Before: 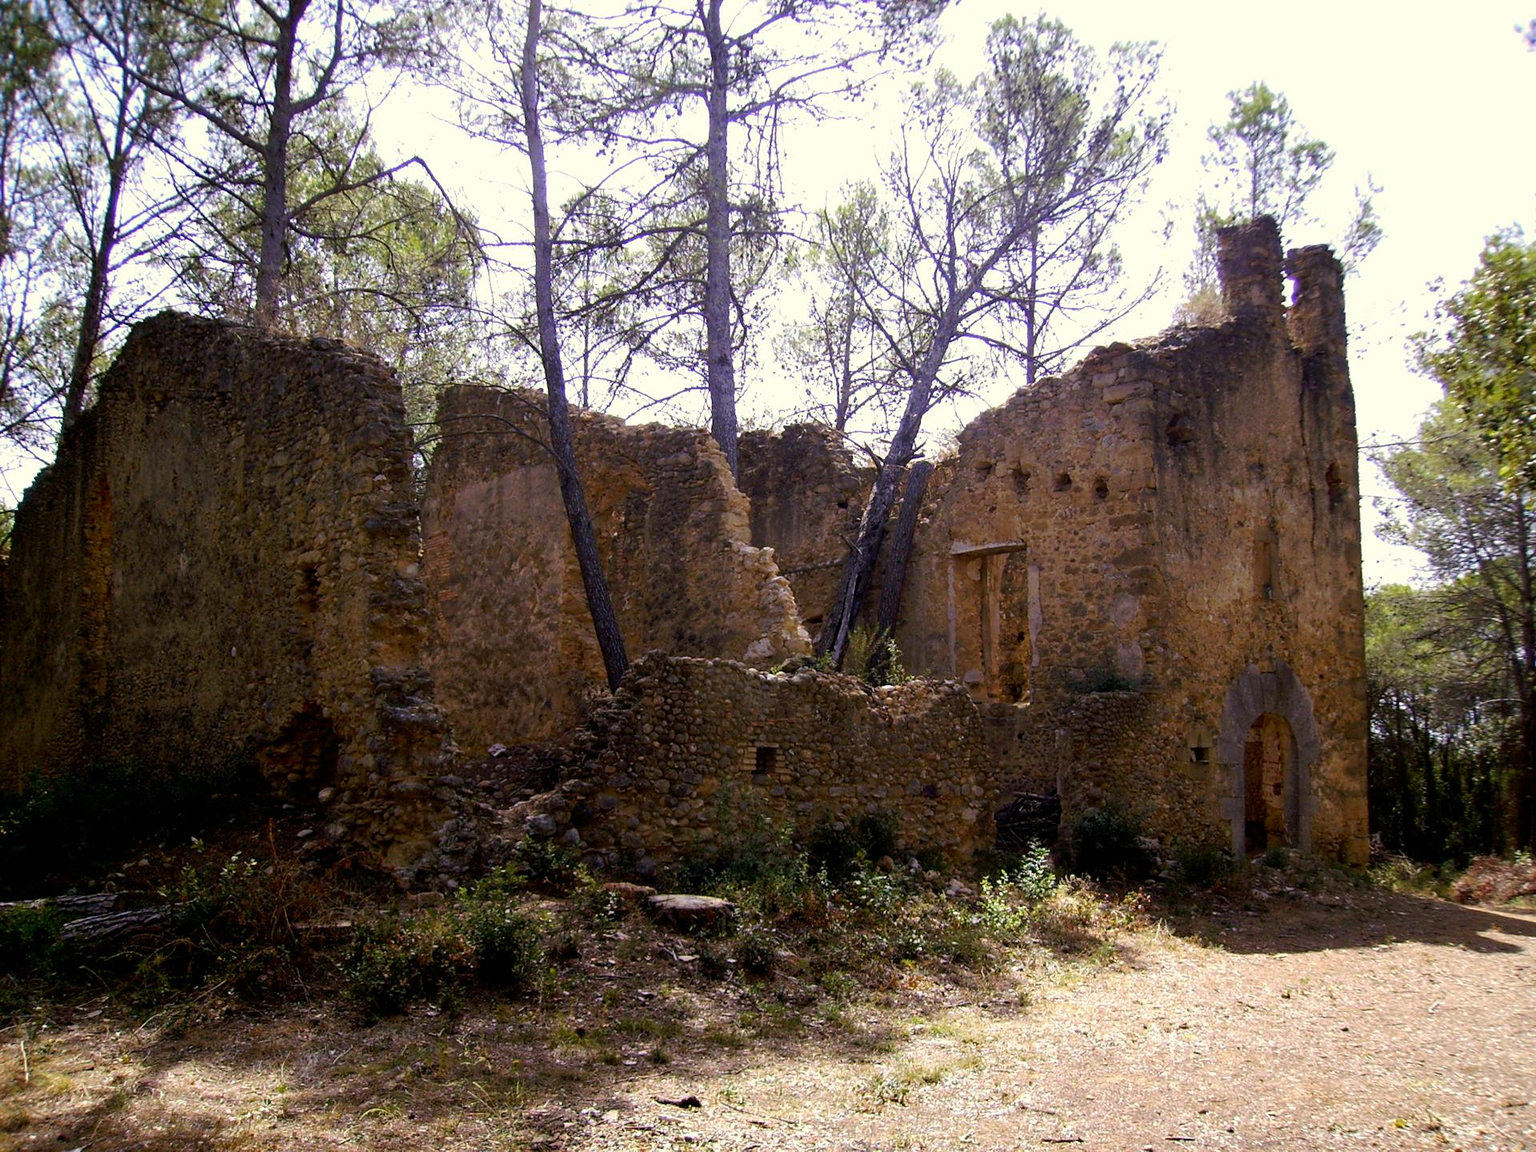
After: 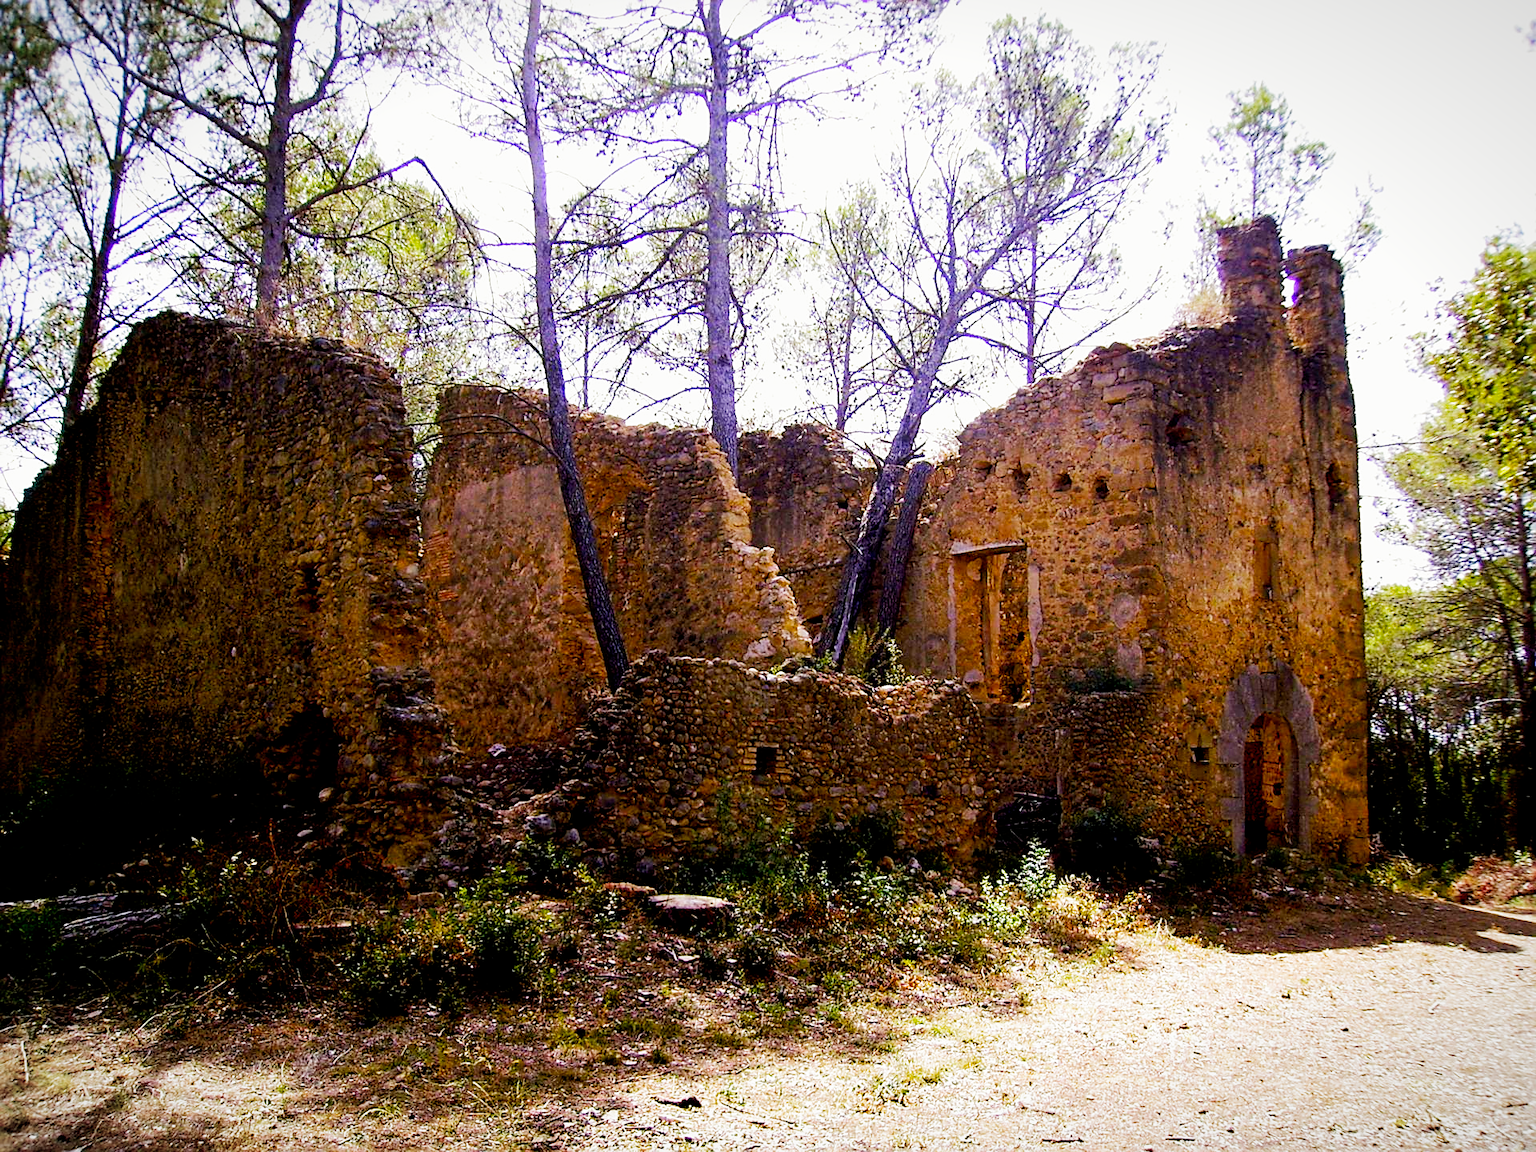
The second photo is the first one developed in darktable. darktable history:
color balance rgb: perceptual saturation grading › global saturation 25%, perceptual brilliance grading › mid-tones 10%, perceptual brilliance grading › shadows 15%, global vibrance 20%
filmic rgb: middle gray luminance 12.74%, black relative exposure -10.13 EV, white relative exposure 3.47 EV, threshold 6 EV, target black luminance 0%, hardness 5.74, latitude 44.69%, contrast 1.221, highlights saturation mix 5%, shadows ↔ highlights balance 26.78%, add noise in highlights 0, preserve chrominance no, color science v3 (2019), use custom middle-gray values true, iterations of high-quality reconstruction 0, contrast in highlights soft, enable highlight reconstruction true
vignetting: fall-off start 100%, brightness -0.282, width/height ratio 1.31
sharpen: on, module defaults
